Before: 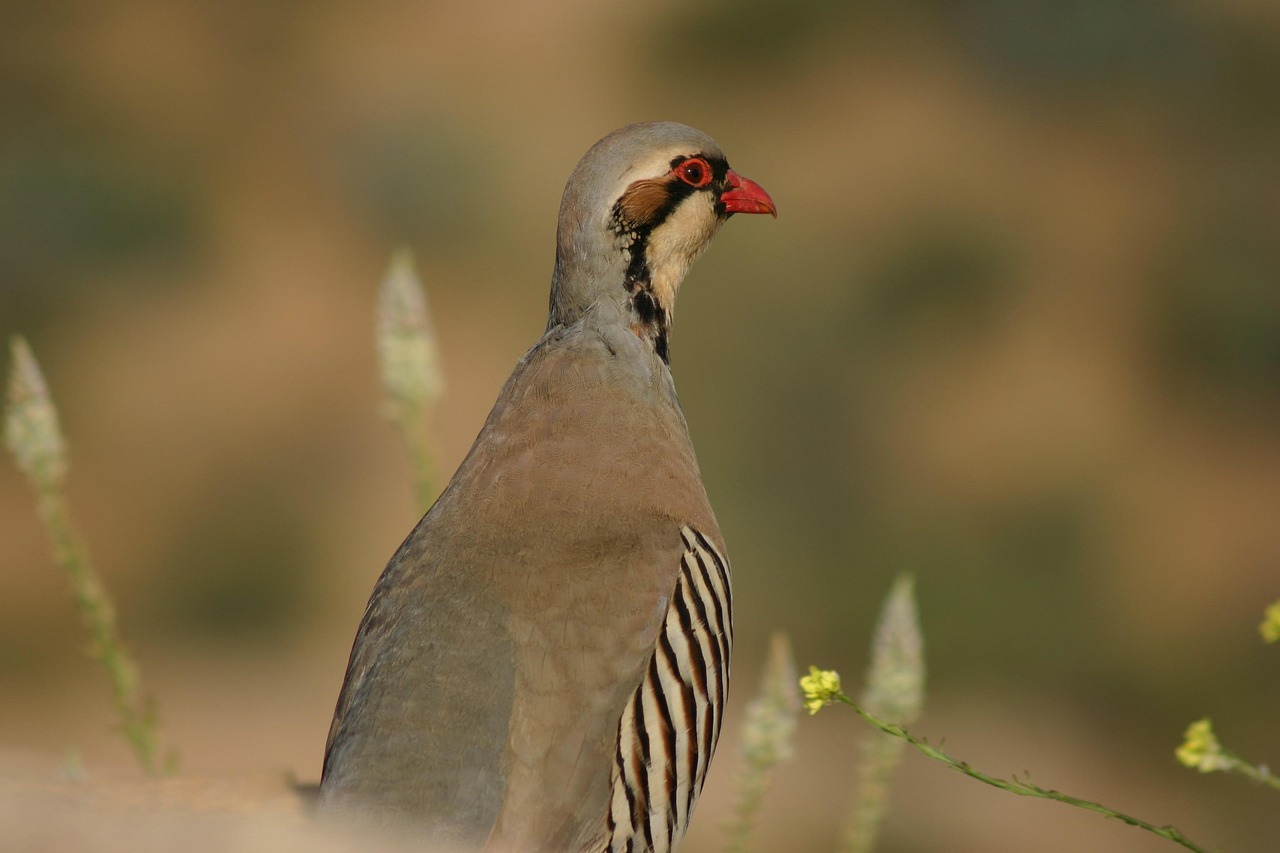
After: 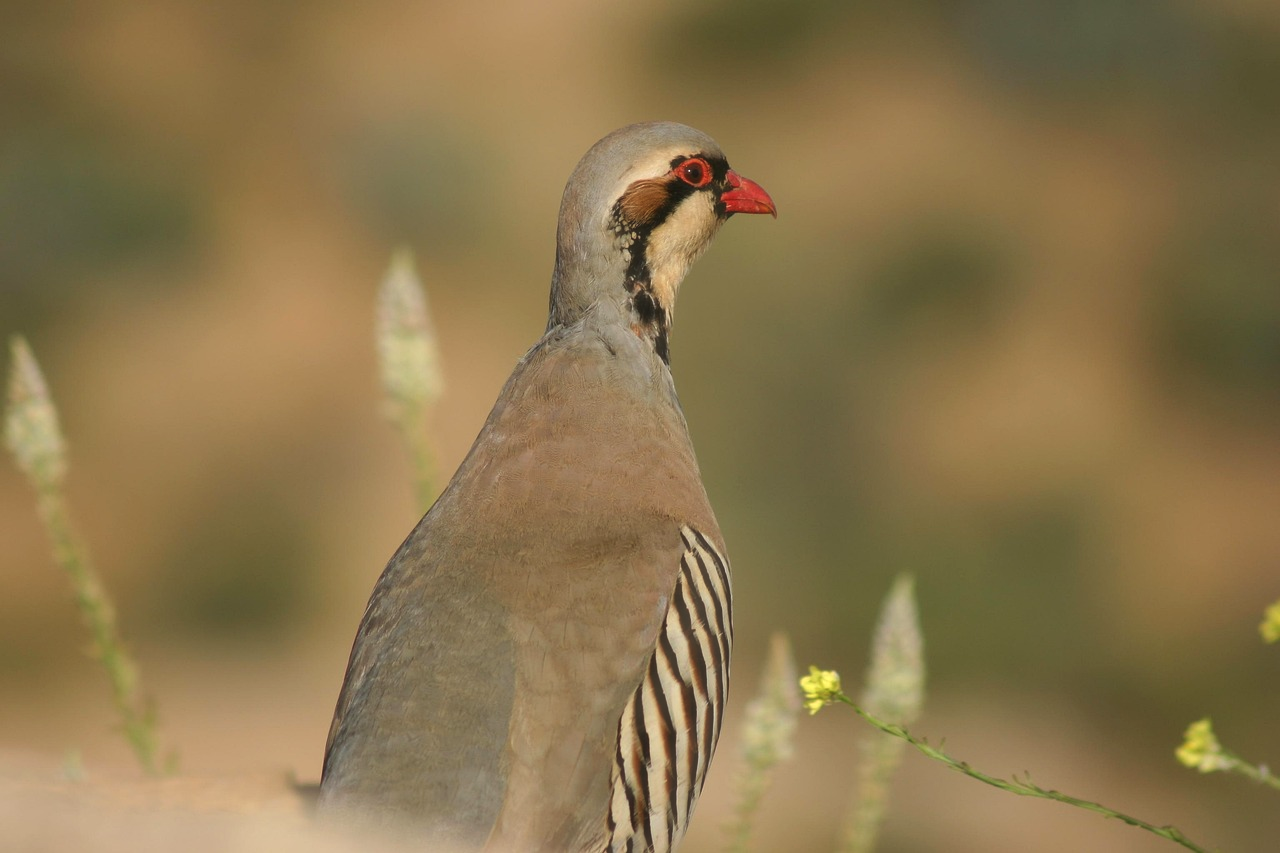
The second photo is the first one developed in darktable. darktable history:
exposure: exposure 0.367 EV, compensate highlight preservation false
haze removal: strength -0.1, adaptive false
